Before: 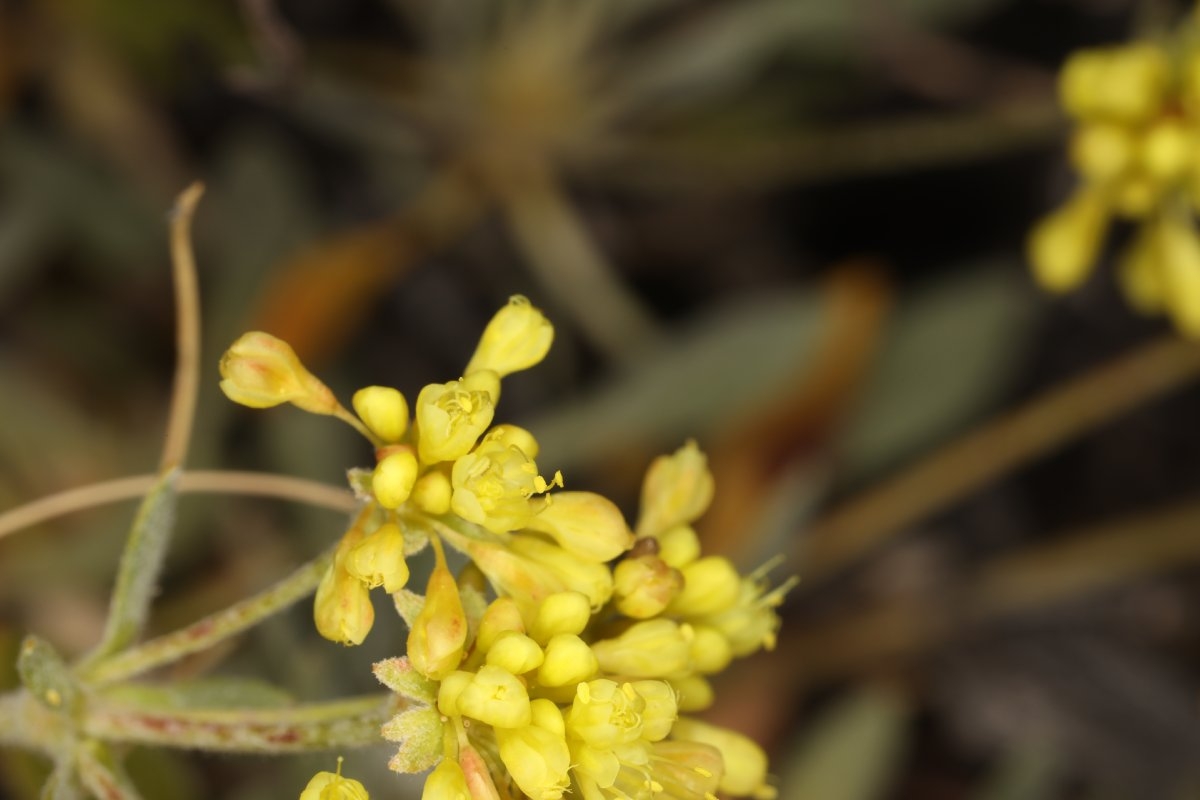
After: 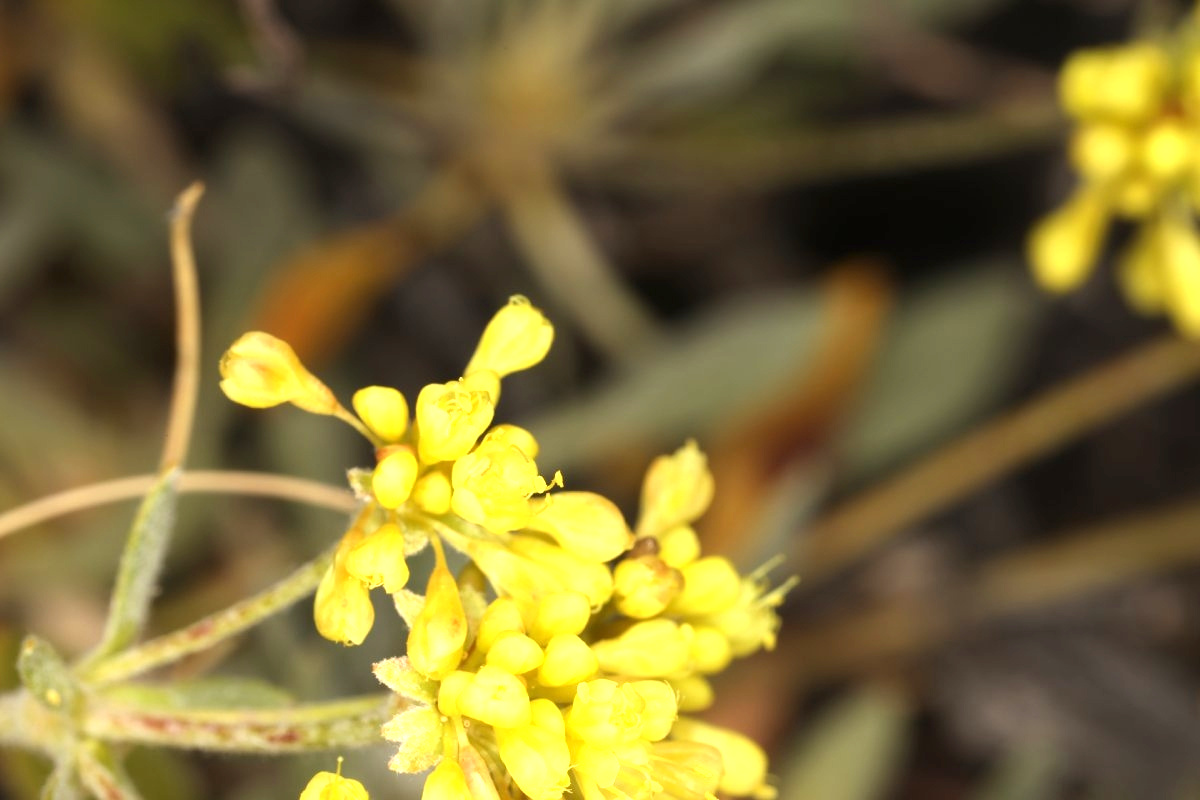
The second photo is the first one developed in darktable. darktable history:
exposure: black level correction 0, exposure 0.929 EV, compensate highlight preservation false
